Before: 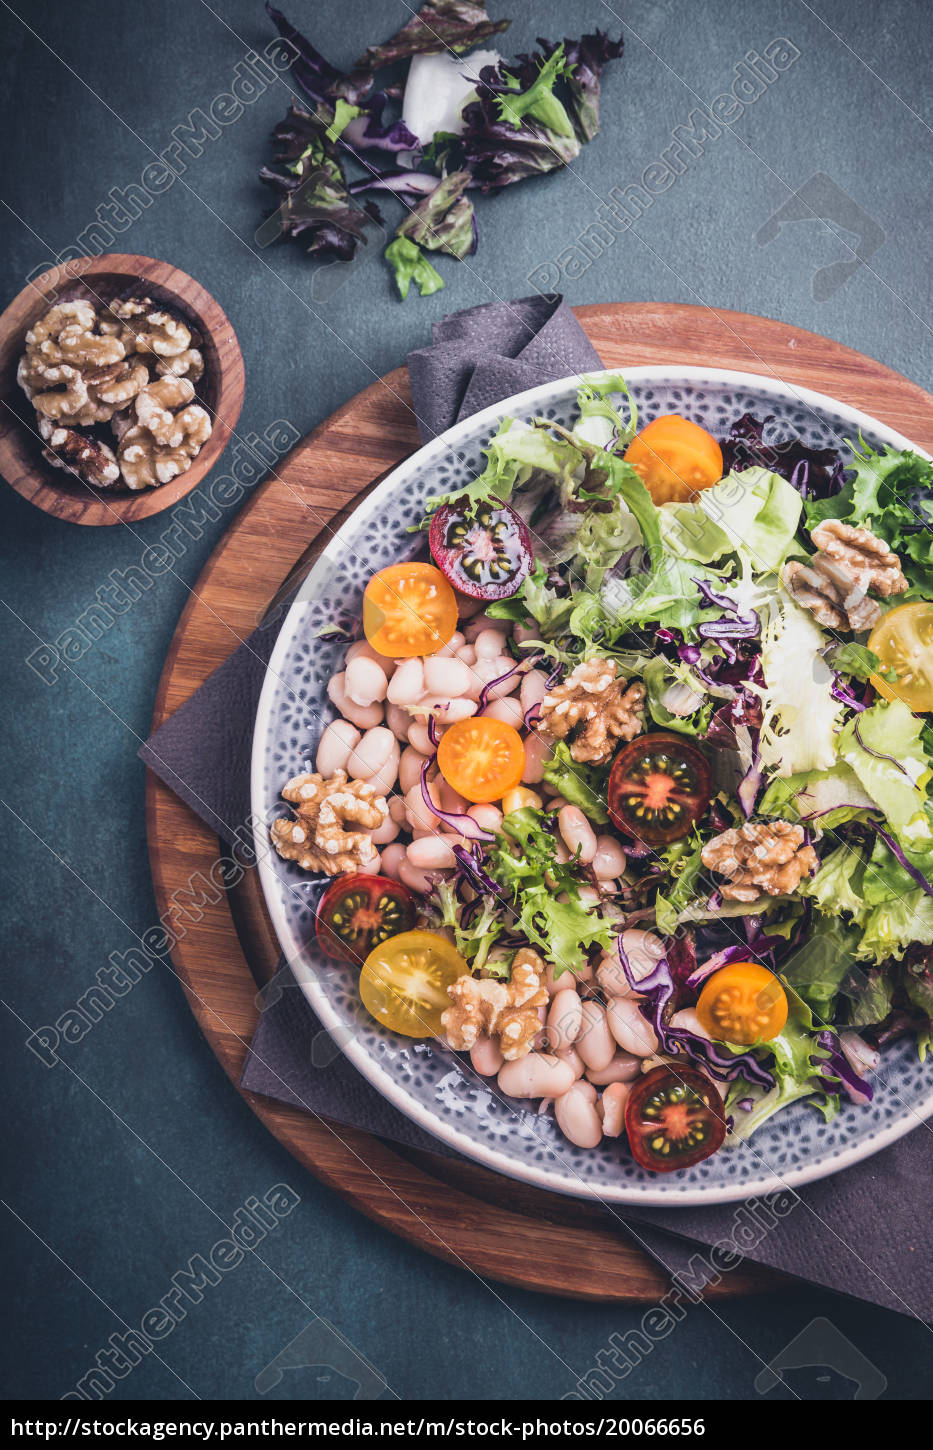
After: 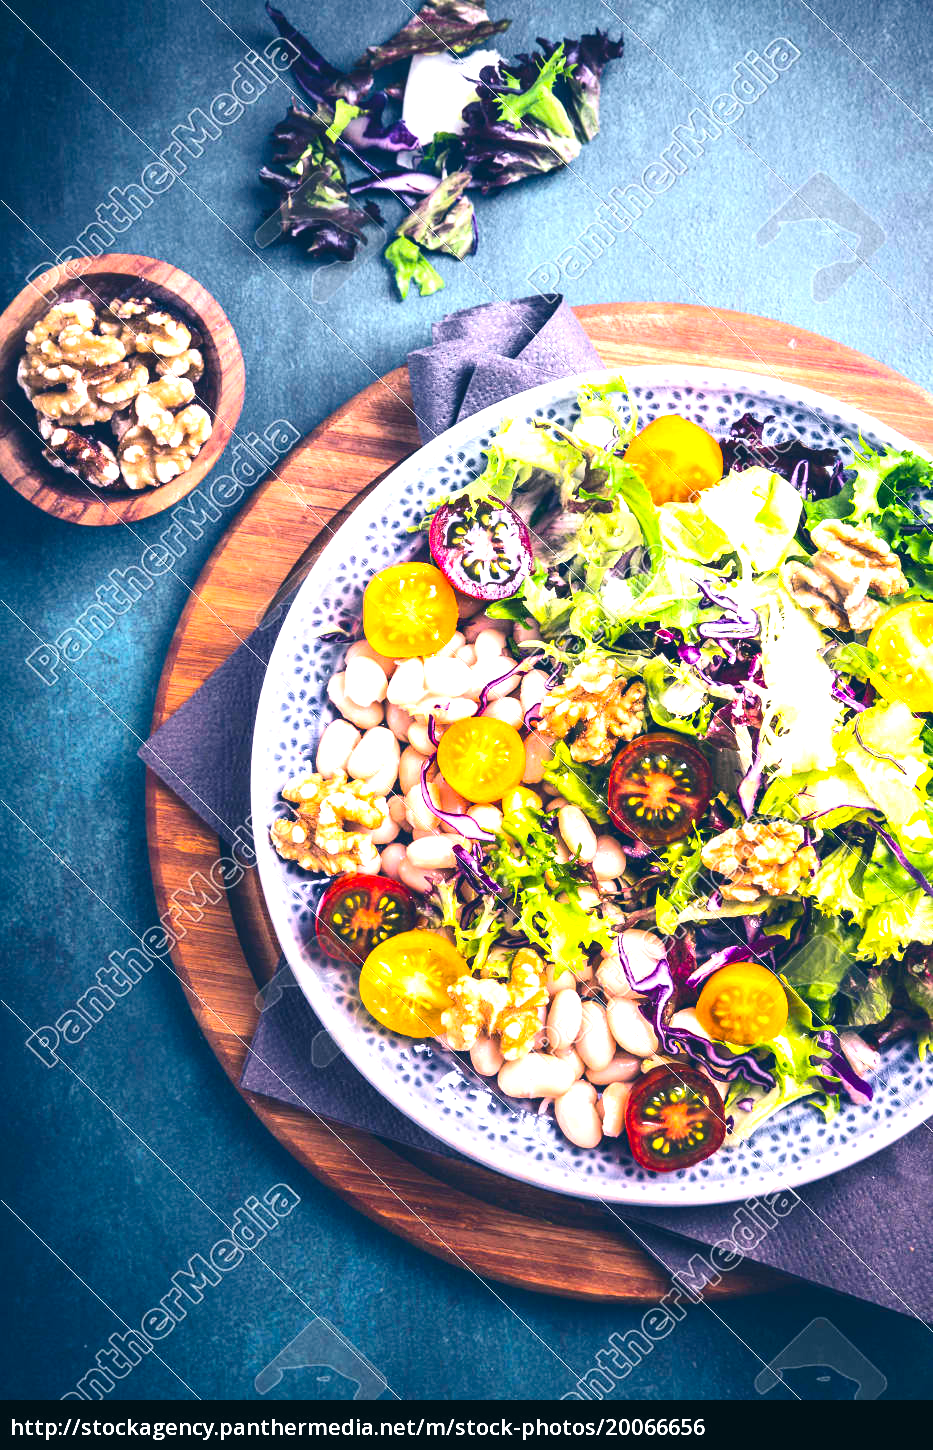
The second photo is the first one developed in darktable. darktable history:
color balance rgb: shadows lift › chroma 7.456%, shadows lift › hue 243.77°, linear chroma grading › global chroma 1.878%, linear chroma grading › mid-tones -0.726%, perceptual saturation grading › global saturation 31.006%, perceptual brilliance grading › global brilliance 11.471%, global vibrance 20%
exposure: black level correction -0.005, exposure 1.003 EV, compensate highlight preservation false
contrast brightness saturation: contrast 0.202, brightness -0.106, saturation 0.096
